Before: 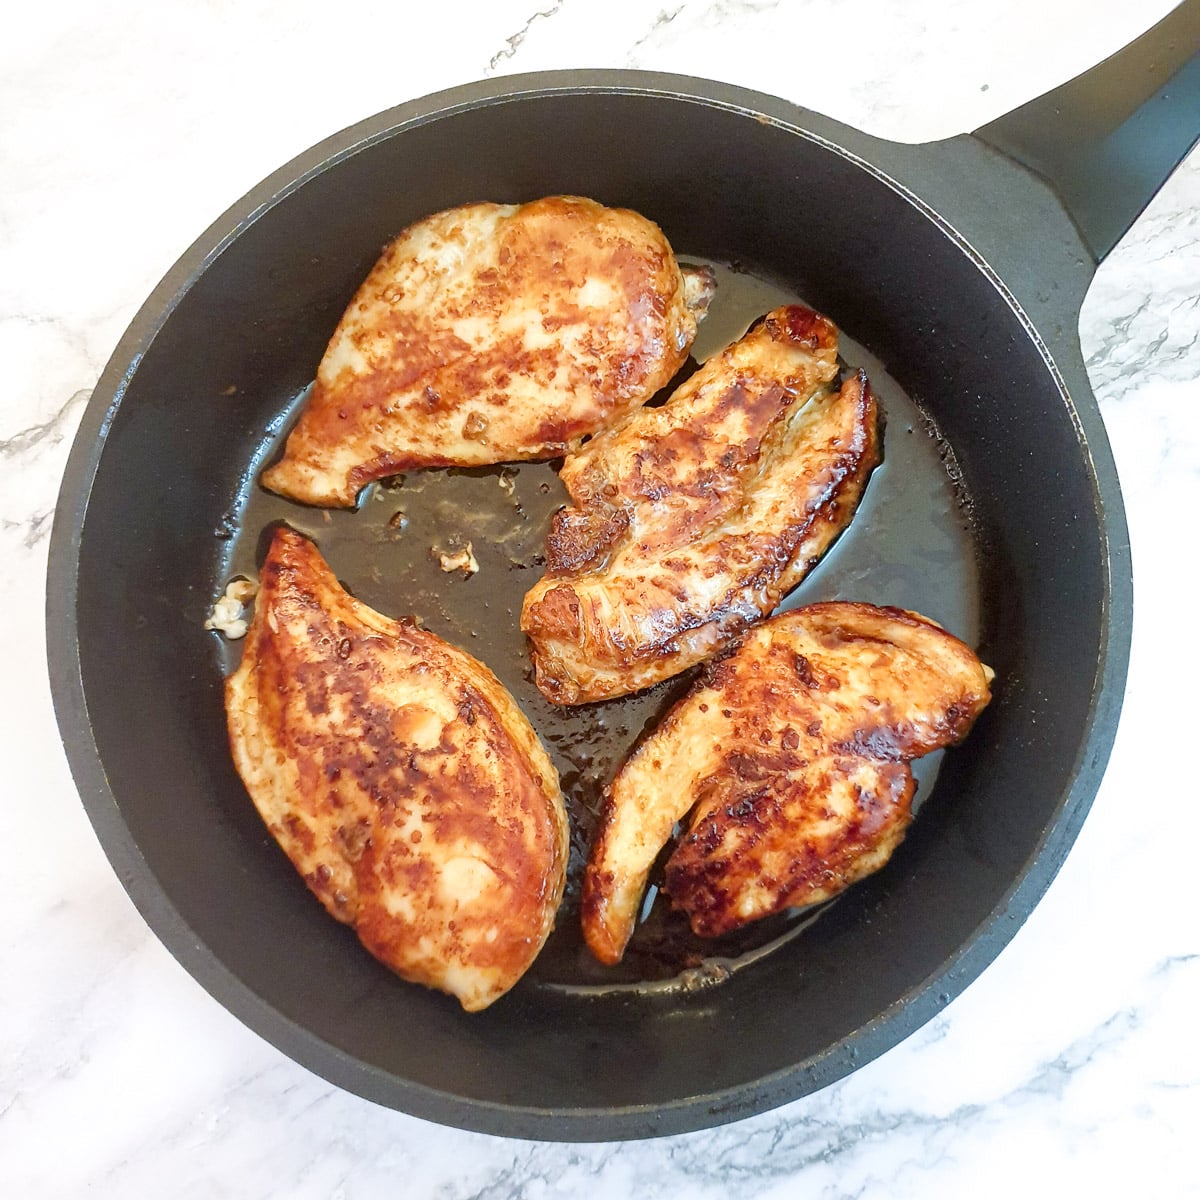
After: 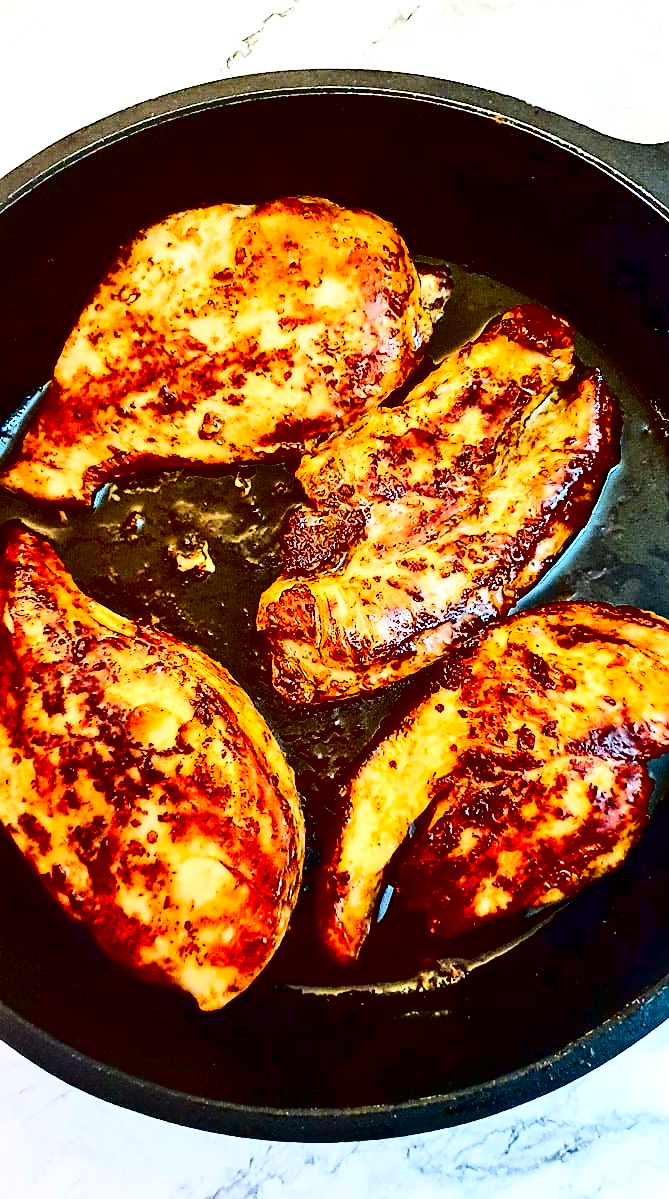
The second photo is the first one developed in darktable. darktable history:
crop: left 22.08%, right 22.125%, bottom 0.003%
contrast brightness saturation: contrast 0.767, brightness -0.995, saturation 0.98
sharpen: on, module defaults
tone equalizer: -7 EV 0.146 EV, -6 EV 0.606 EV, -5 EV 1.15 EV, -4 EV 1.32 EV, -3 EV 1.12 EV, -2 EV 0.6 EV, -1 EV 0.157 EV
